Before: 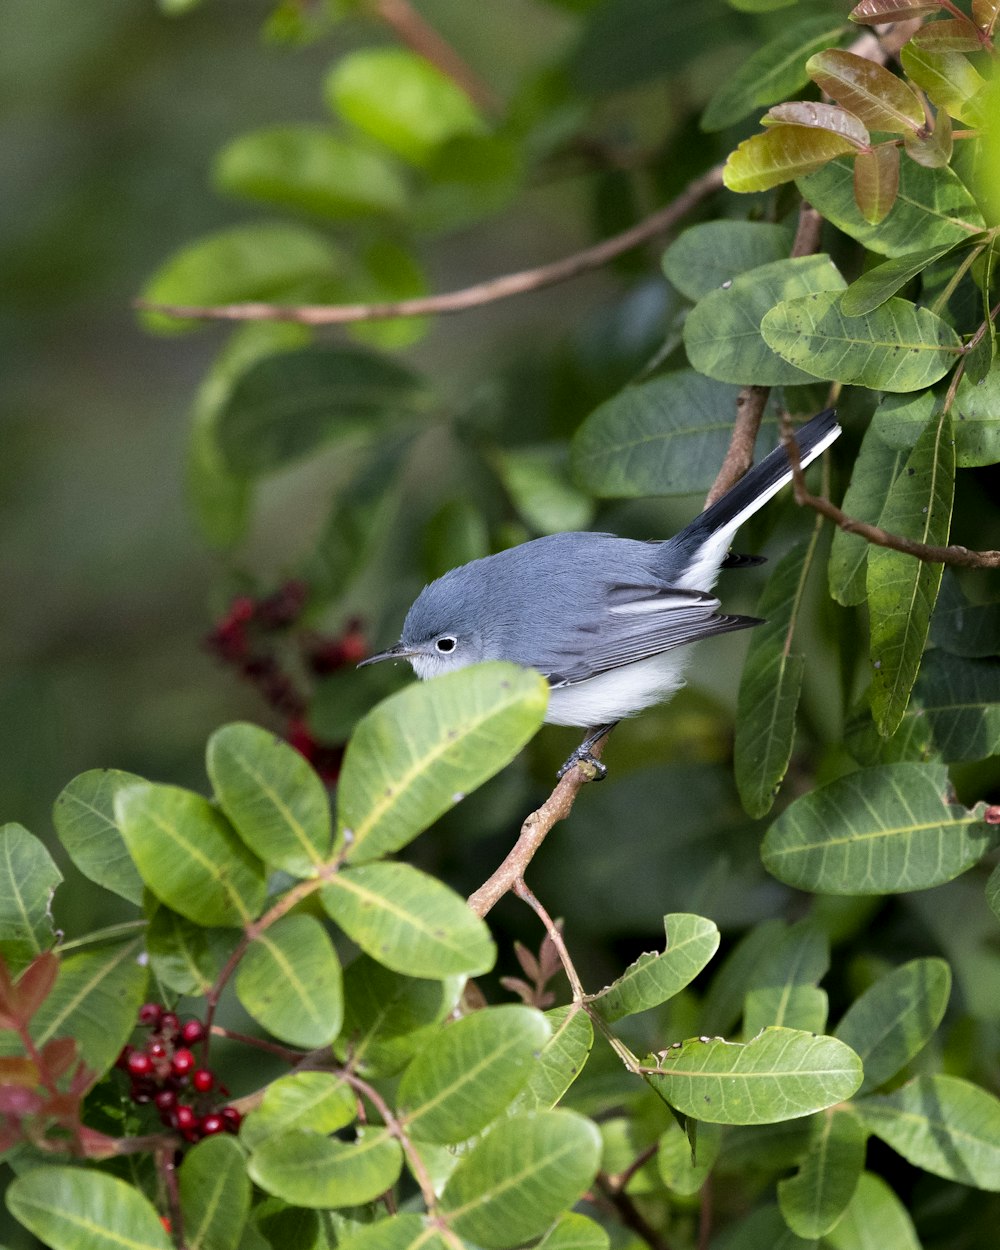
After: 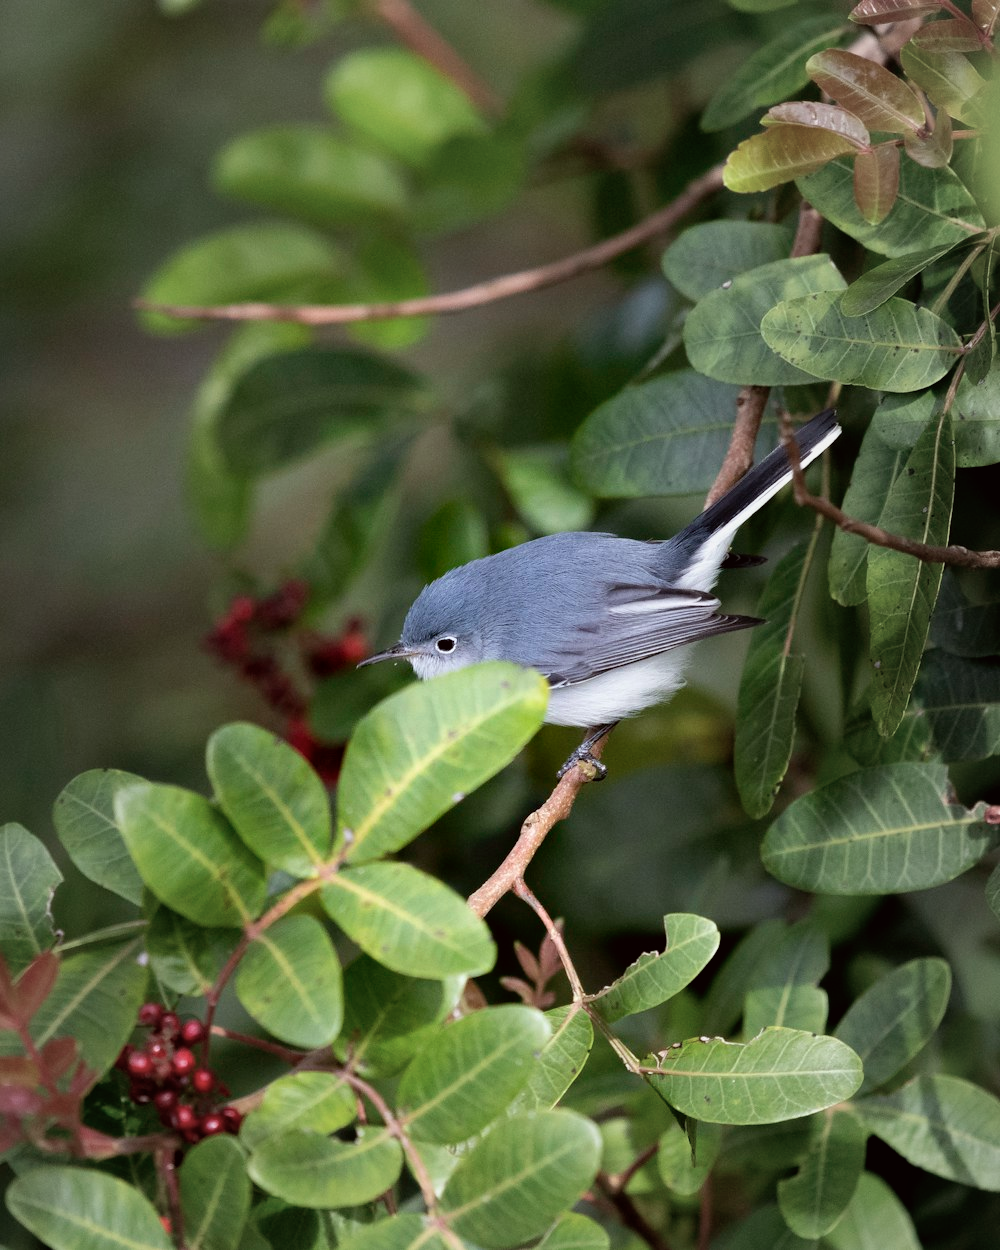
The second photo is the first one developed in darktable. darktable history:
vignetting: fall-off start 18.21%, fall-off radius 137.95%, brightness -0.207, center (-0.078, 0.066), width/height ratio 0.62, shape 0.59
color balance: mode lift, gamma, gain (sRGB), lift [1, 1.049, 1, 1]
